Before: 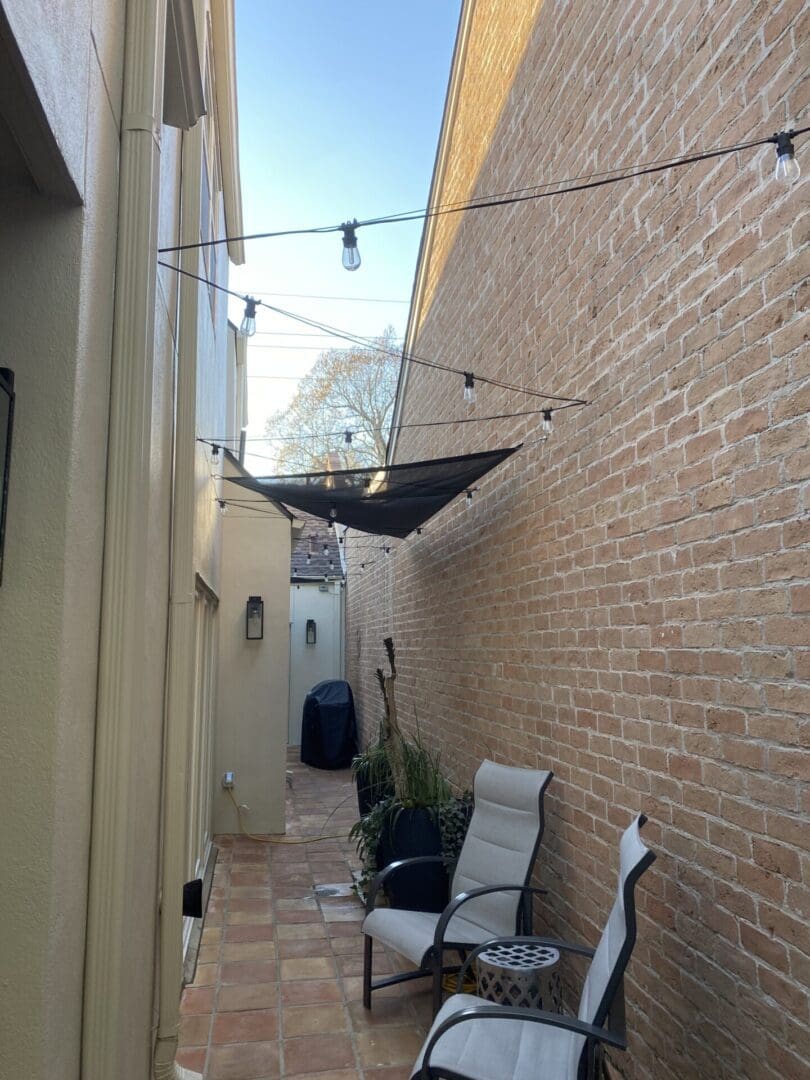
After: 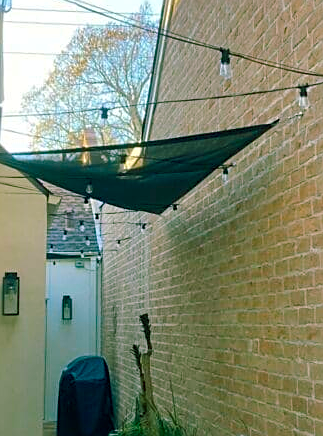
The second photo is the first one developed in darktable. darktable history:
crop: left 30.146%, top 30.088%, right 29.924%, bottom 29.53%
sharpen: on, module defaults
color balance rgb: shadows lift › chroma 11.815%, shadows lift › hue 131.71°, perceptual saturation grading › global saturation 12.79%, perceptual brilliance grading › mid-tones 10.37%, perceptual brilliance grading › shadows 15.106%, global vibrance 9.955%
shadows and highlights: soften with gaussian
contrast brightness saturation: saturation 0.518
